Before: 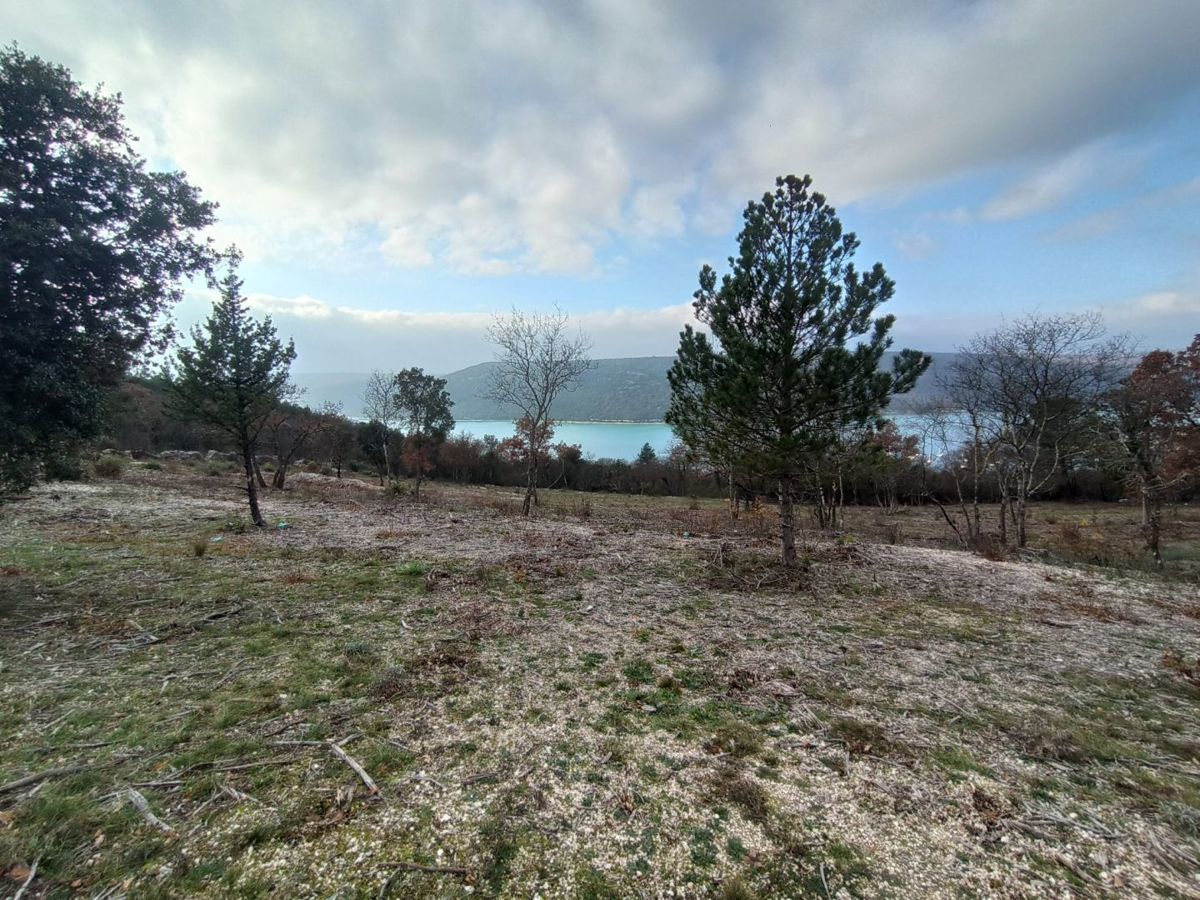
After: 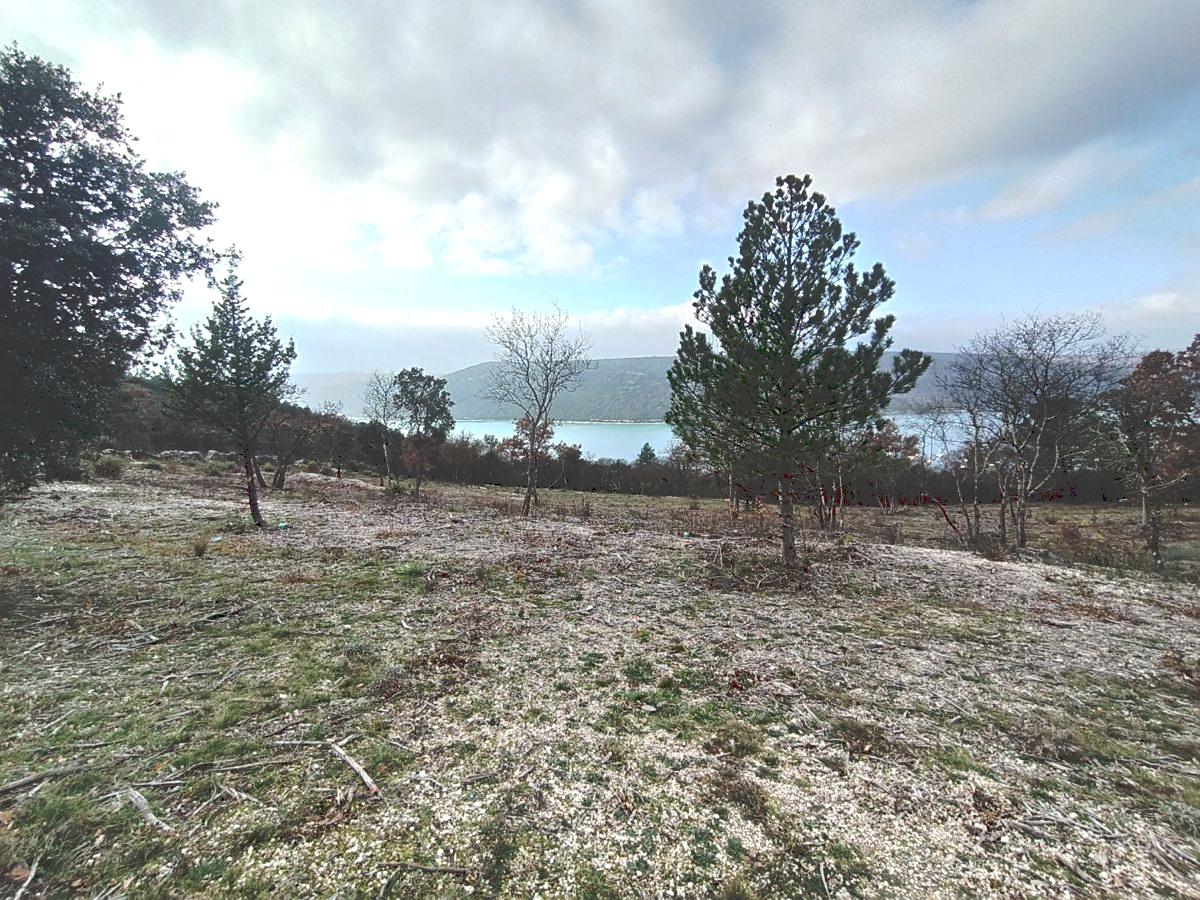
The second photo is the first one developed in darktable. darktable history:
contrast brightness saturation: saturation -0.156
sharpen: on, module defaults
tone curve: curves: ch0 [(0, 0) (0.003, 0.211) (0.011, 0.211) (0.025, 0.215) (0.044, 0.218) (0.069, 0.224) (0.1, 0.227) (0.136, 0.233) (0.177, 0.247) (0.224, 0.275) (0.277, 0.309) (0.335, 0.366) (0.399, 0.438) (0.468, 0.515) (0.543, 0.586) (0.623, 0.658) (0.709, 0.735) (0.801, 0.821) (0.898, 0.889) (1, 1)], preserve colors none
exposure: exposure 0.453 EV, compensate exposure bias true, compensate highlight preservation false
